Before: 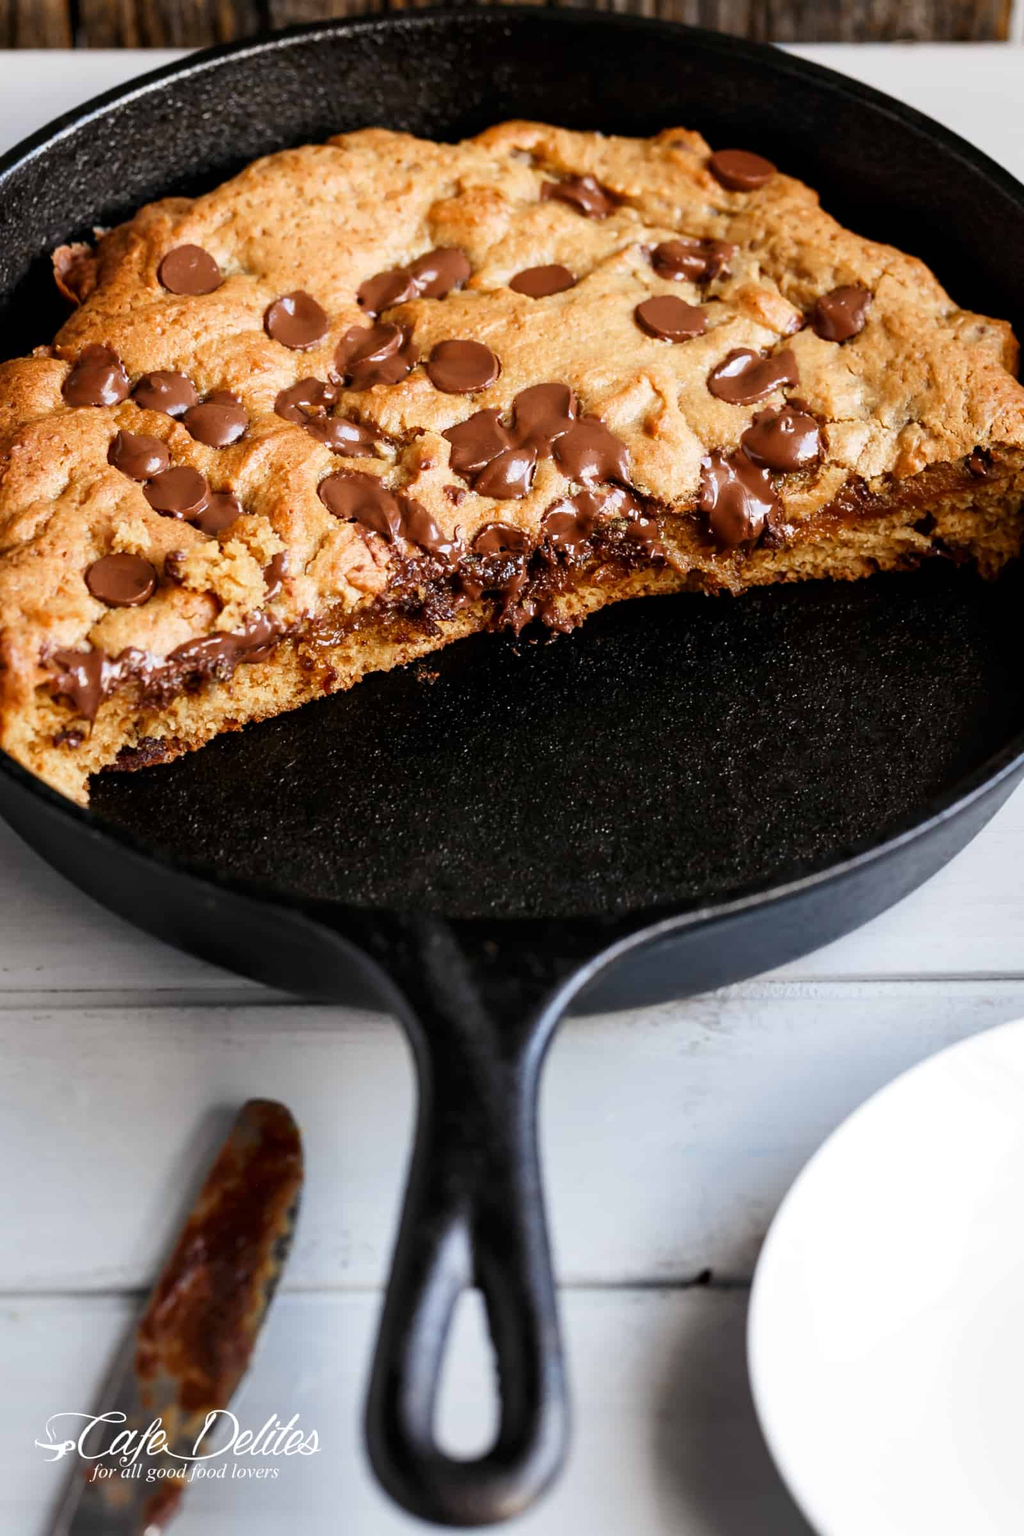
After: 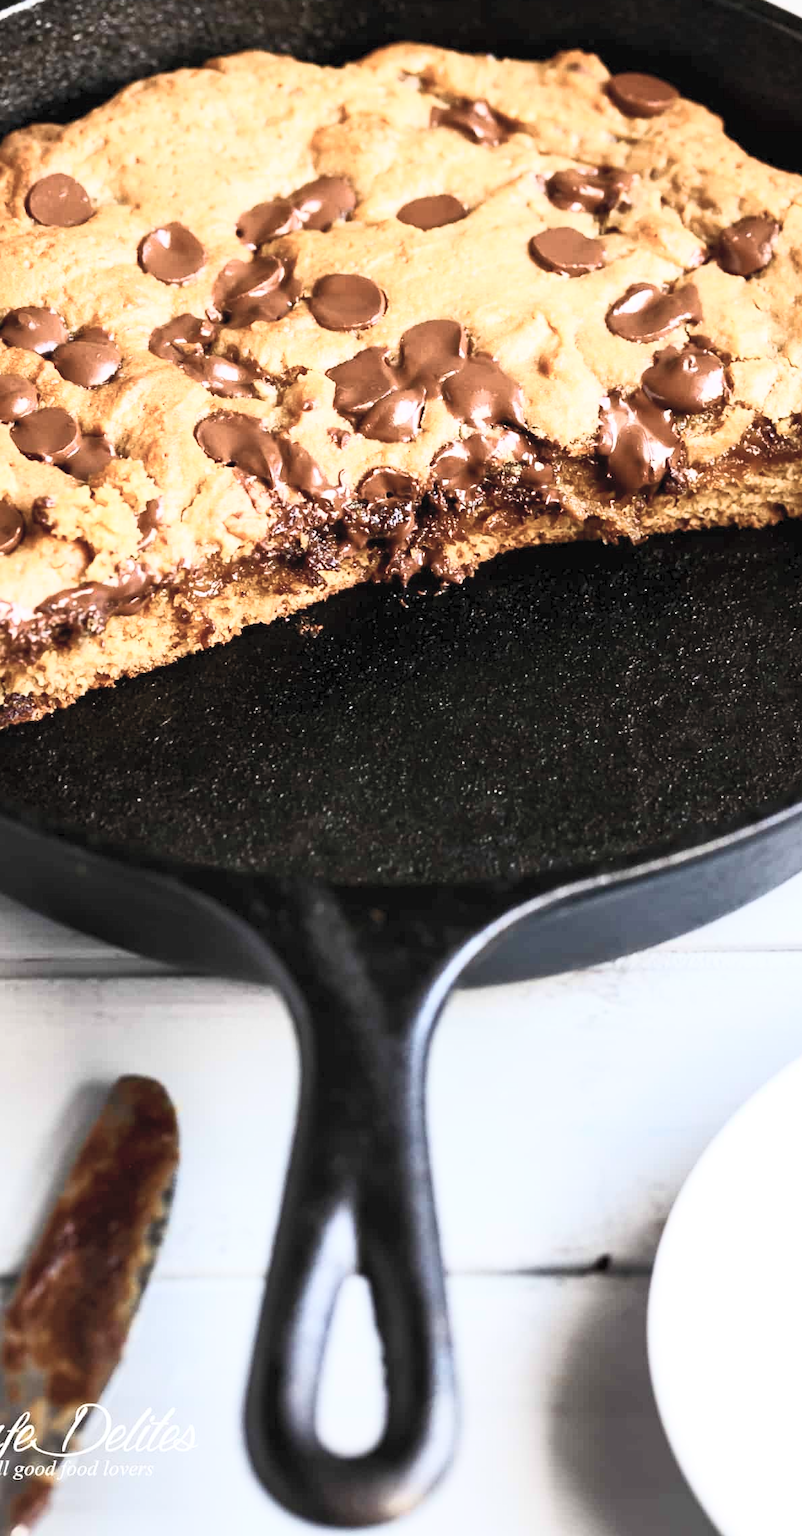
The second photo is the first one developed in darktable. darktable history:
crop and rotate: left 13.15%, top 5.251%, right 12.609%
contrast brightness saturation: contrast 0.43, brightness 0.56, saturation -0.19
velvia: on, module defaults
